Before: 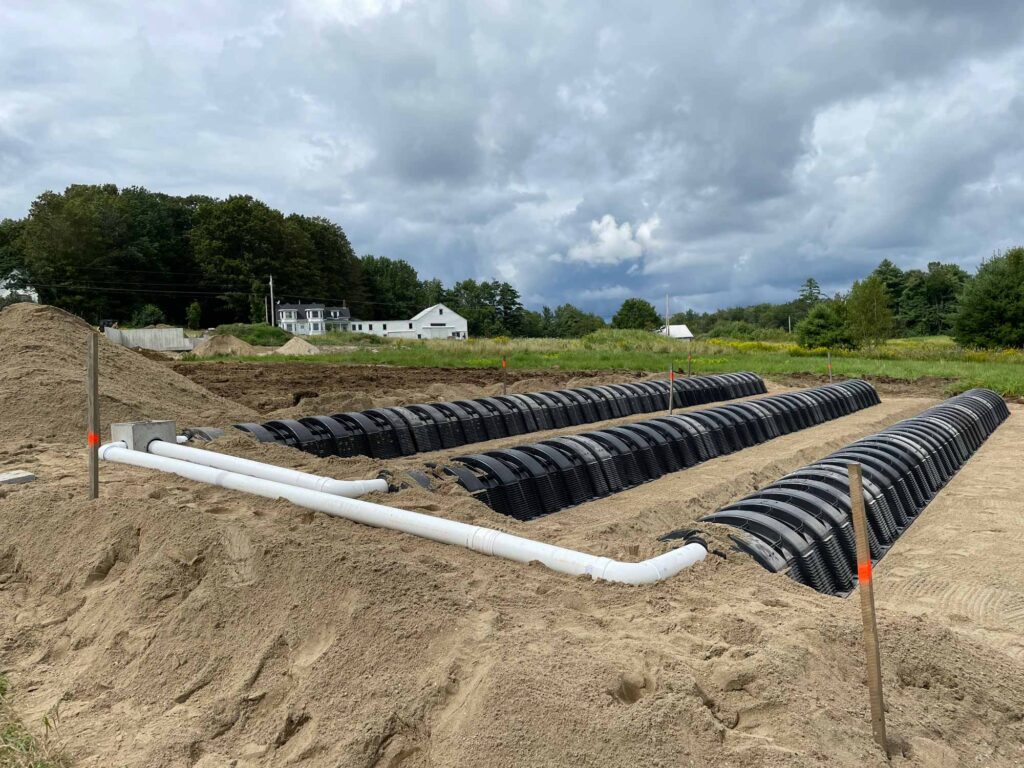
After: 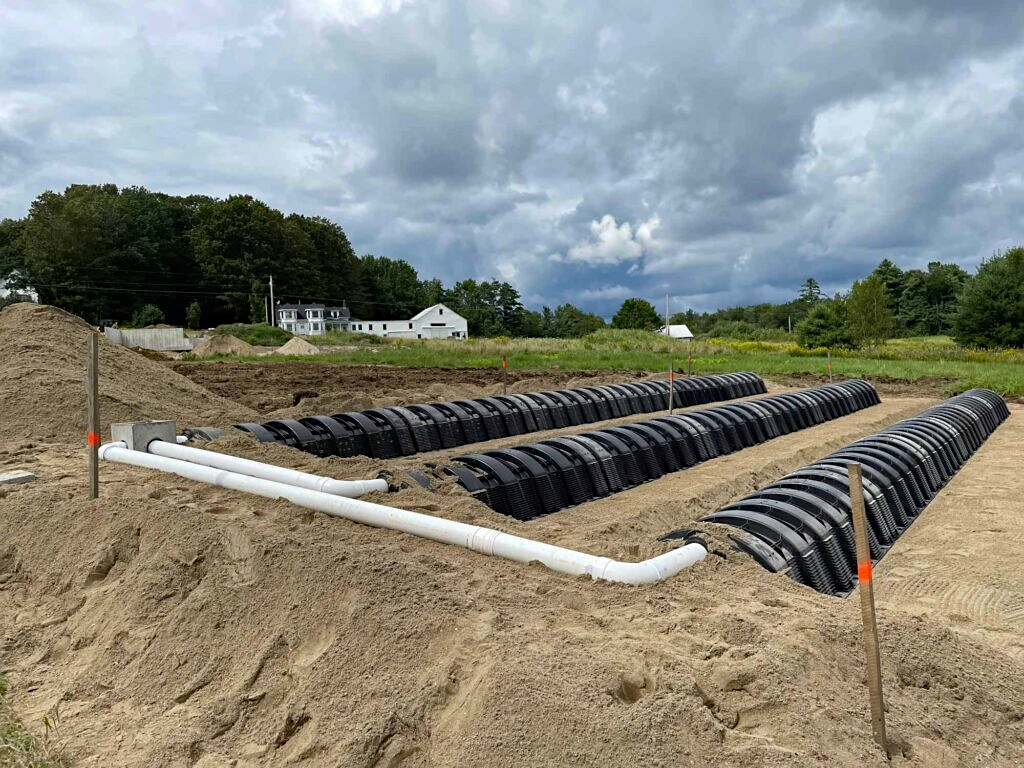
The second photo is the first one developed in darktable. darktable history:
sharpen: amount 0.2
haze removal: strength 0.29, distance 0.25, compatibility mode true, adaptive false
contrast brightness saturation: saturation -0.05
